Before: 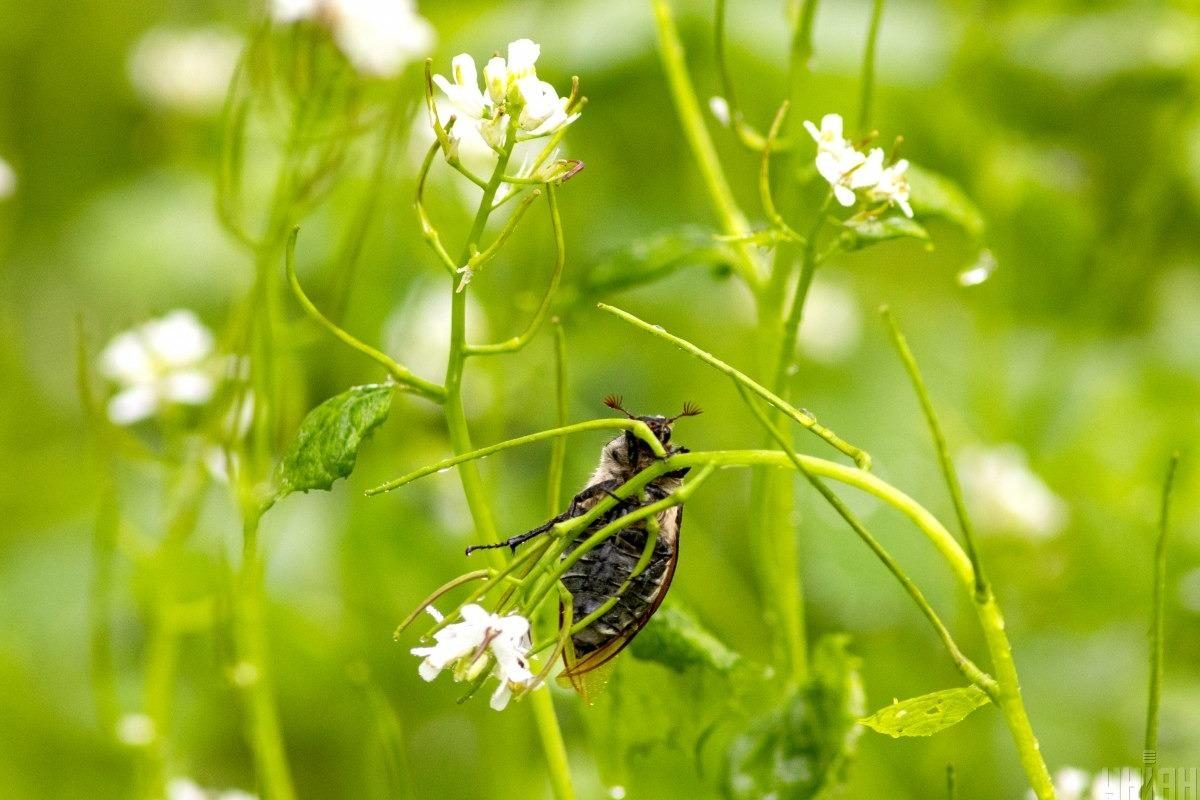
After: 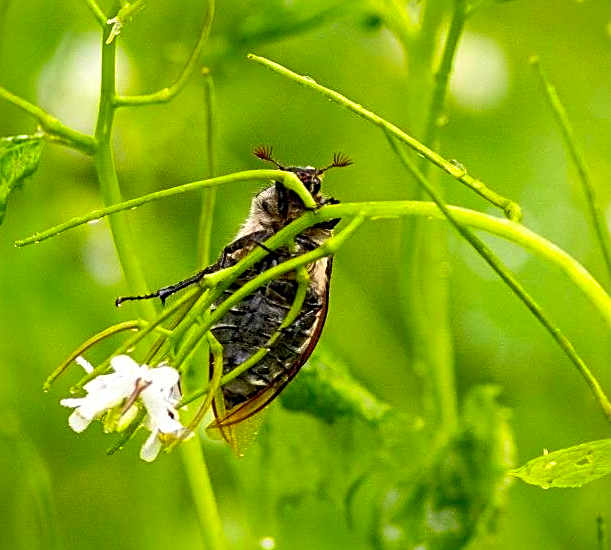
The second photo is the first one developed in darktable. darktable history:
shadows and highlights: on, module defaults
sharpen: amount 0.75
contrast brightness saturation: contrast 0.18, saturation 0.3
crop and rotate: left 29.237%, top 31.152%, right 19.807%
